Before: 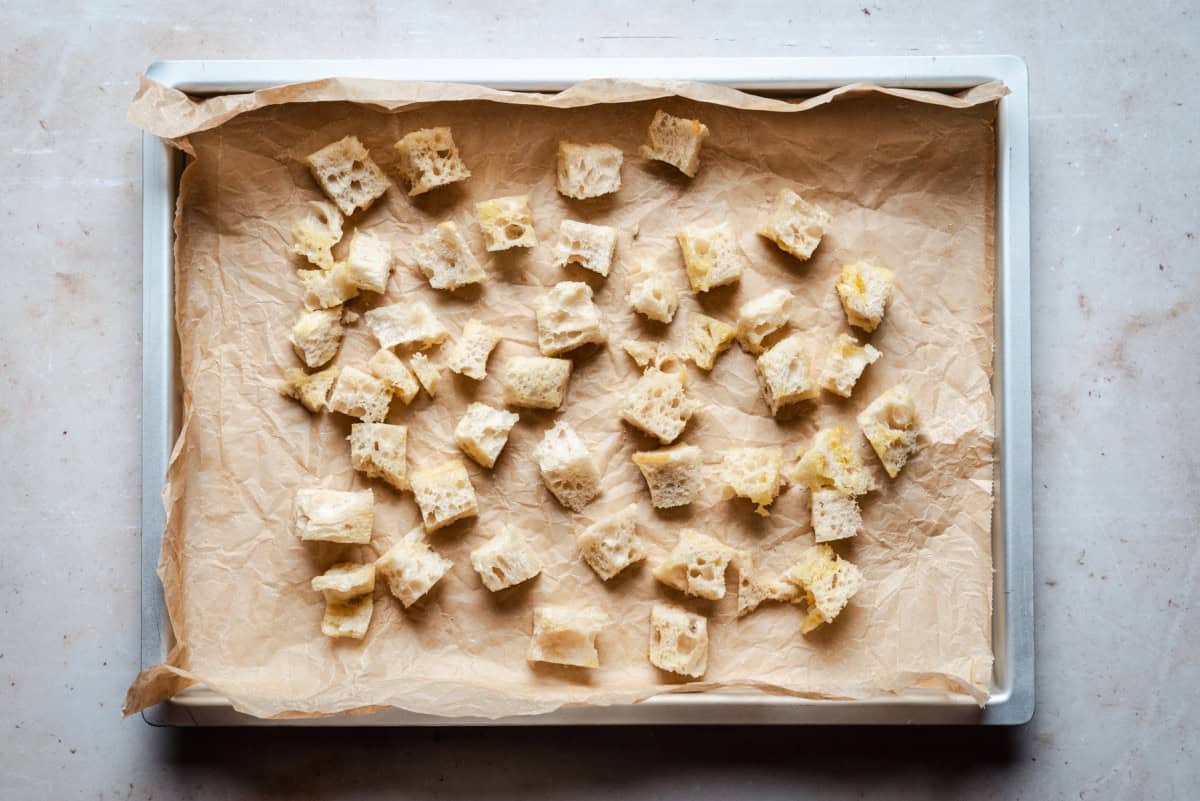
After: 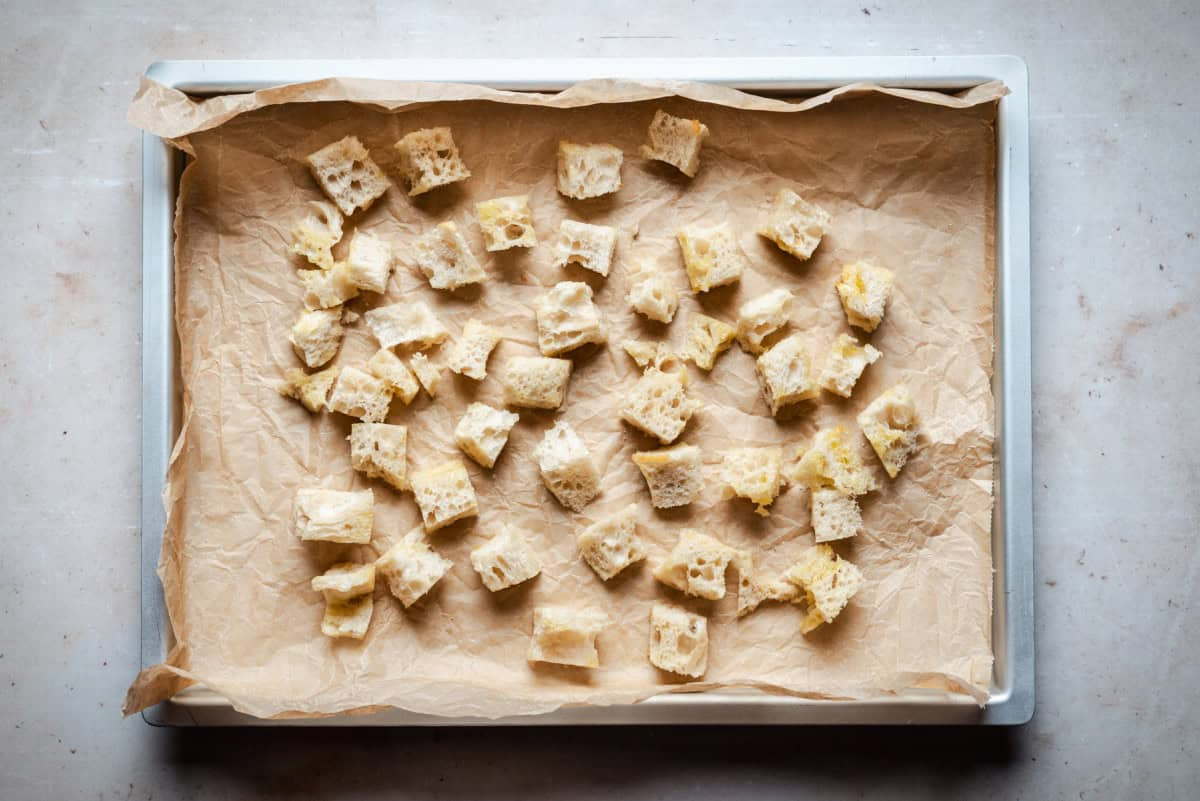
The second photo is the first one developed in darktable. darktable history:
vignetting: fall-off start 100.36%, center (0, 0.005), width/height ratio 1.32, unbound false
